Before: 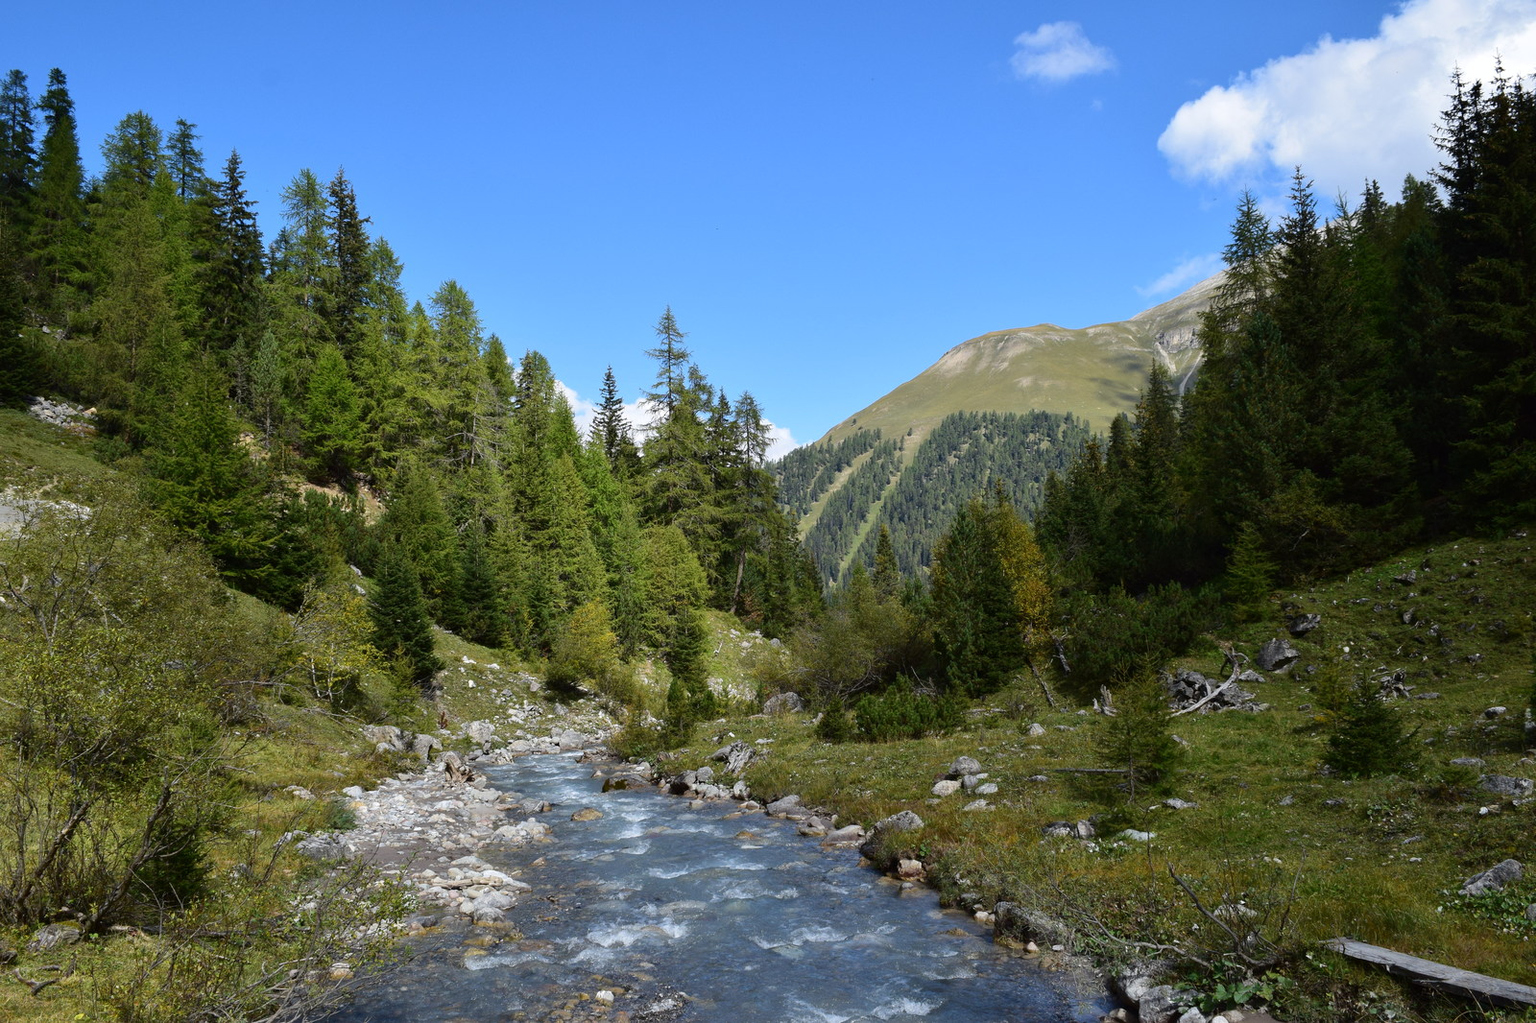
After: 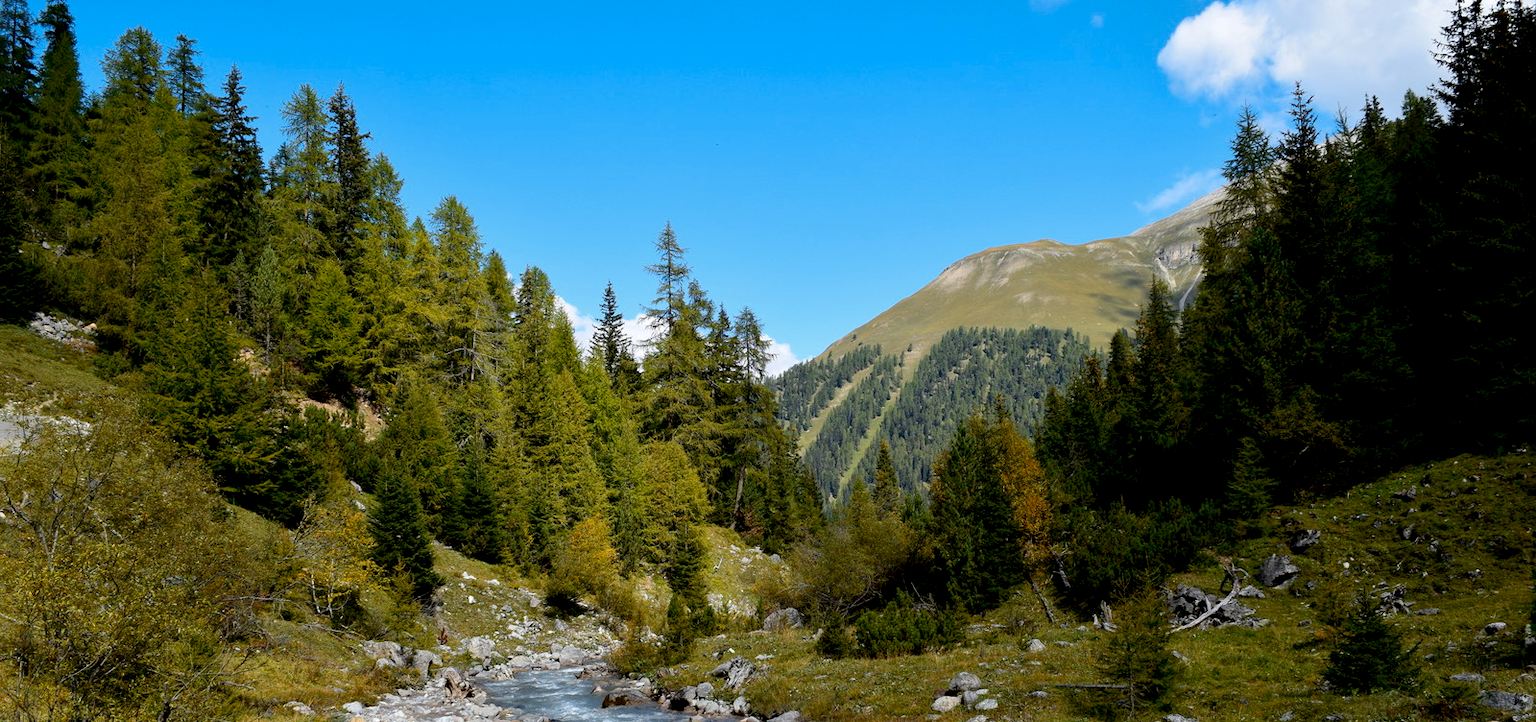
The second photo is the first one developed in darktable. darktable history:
crop and rotate: top 8.293%, bottom 20.996%
color zones: curves: ch1 [(0.235, 0.558) (0.75, 0.5)]; ch2 [(0.25, 0.462) (0.749, 0.457)], mix 40.67%
exposure: black level correction 0.01, exposure 0.011 EV, compensate highlight preservation false
